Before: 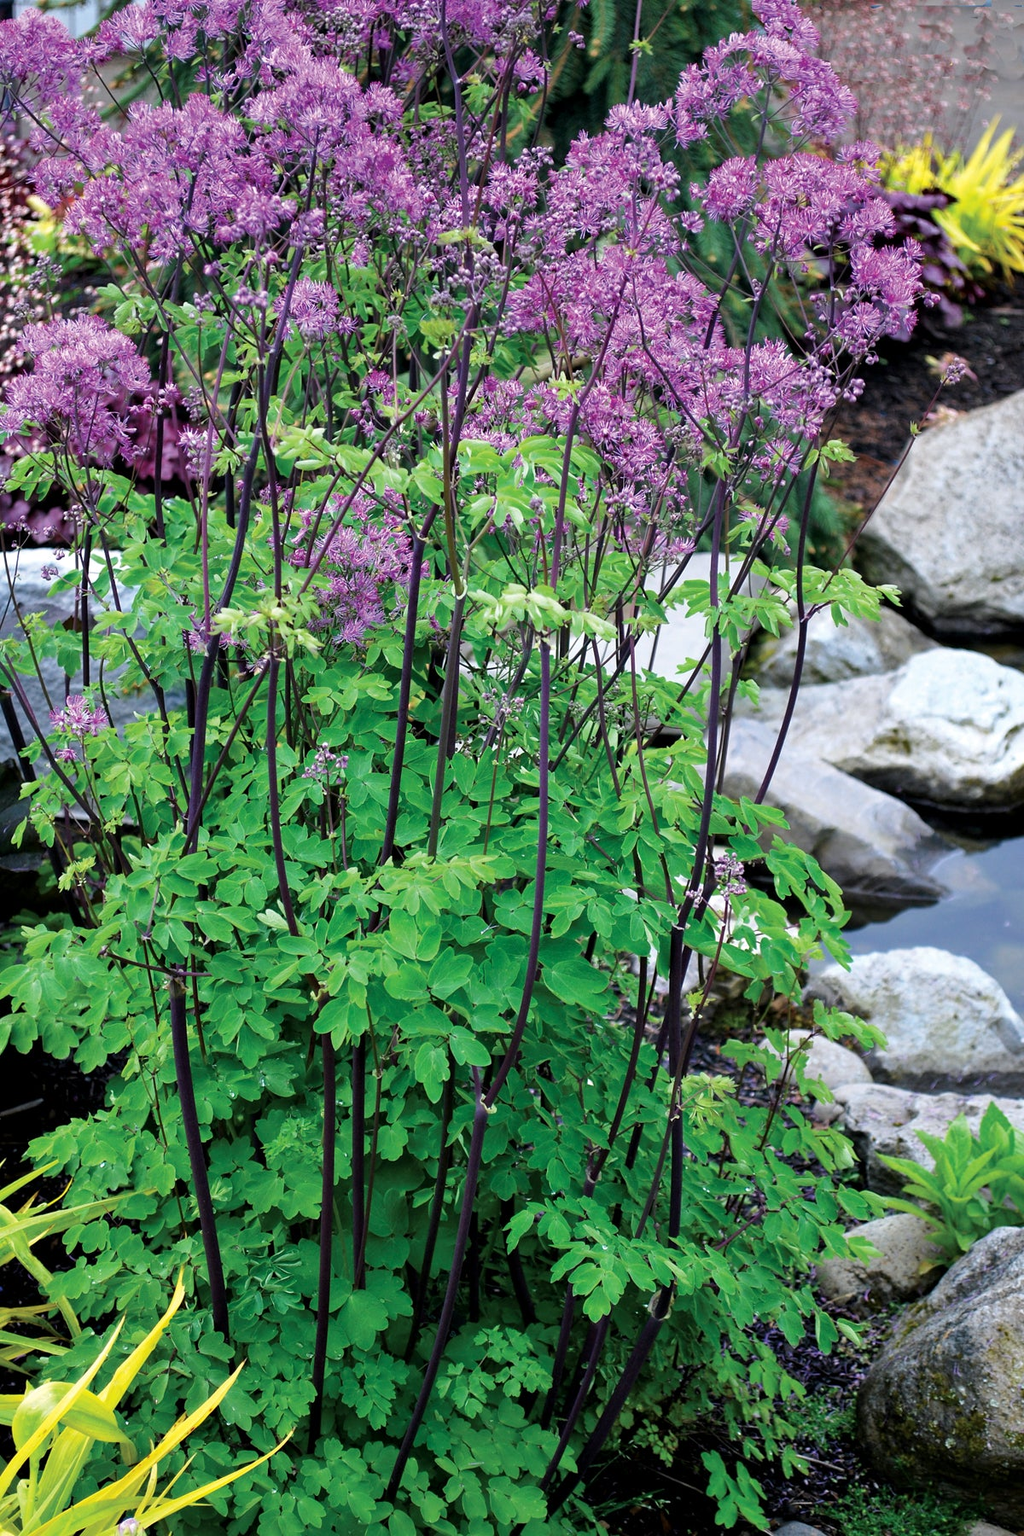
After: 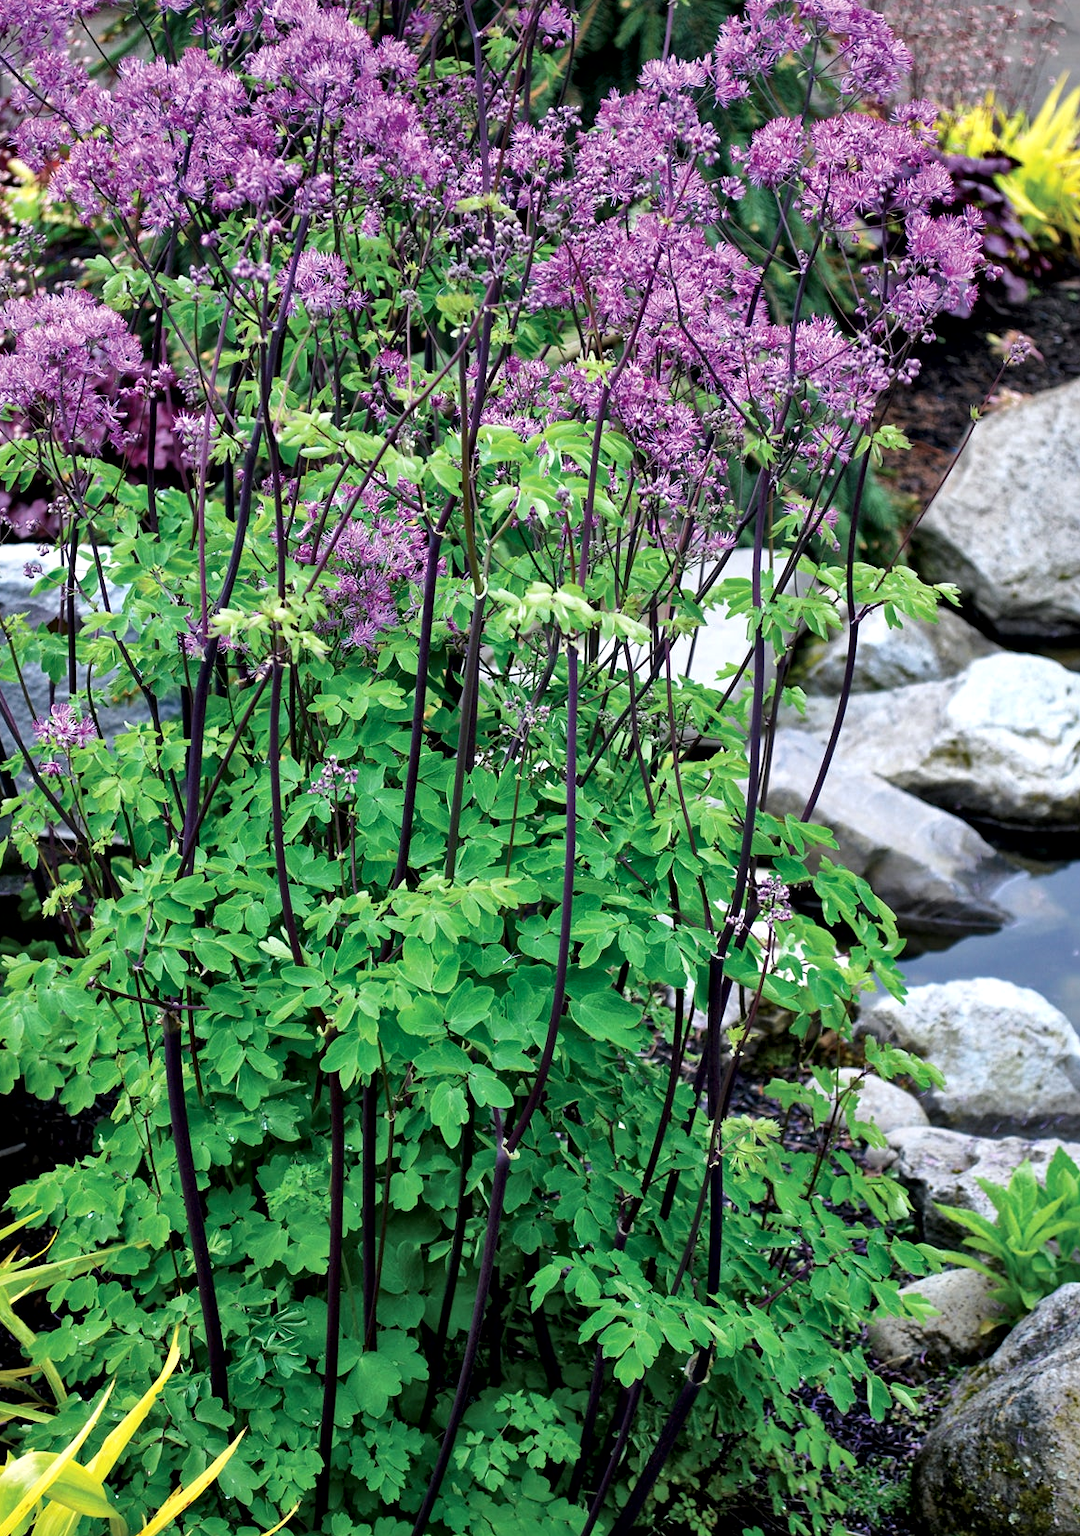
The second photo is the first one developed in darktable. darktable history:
crop: left 1.964%, top 3.251%, right 1.122%, bottom 4.933%
local contrast: mode bilateral grid, contrast 20, coarseness 50, detail 171%, midtone range 0.2
